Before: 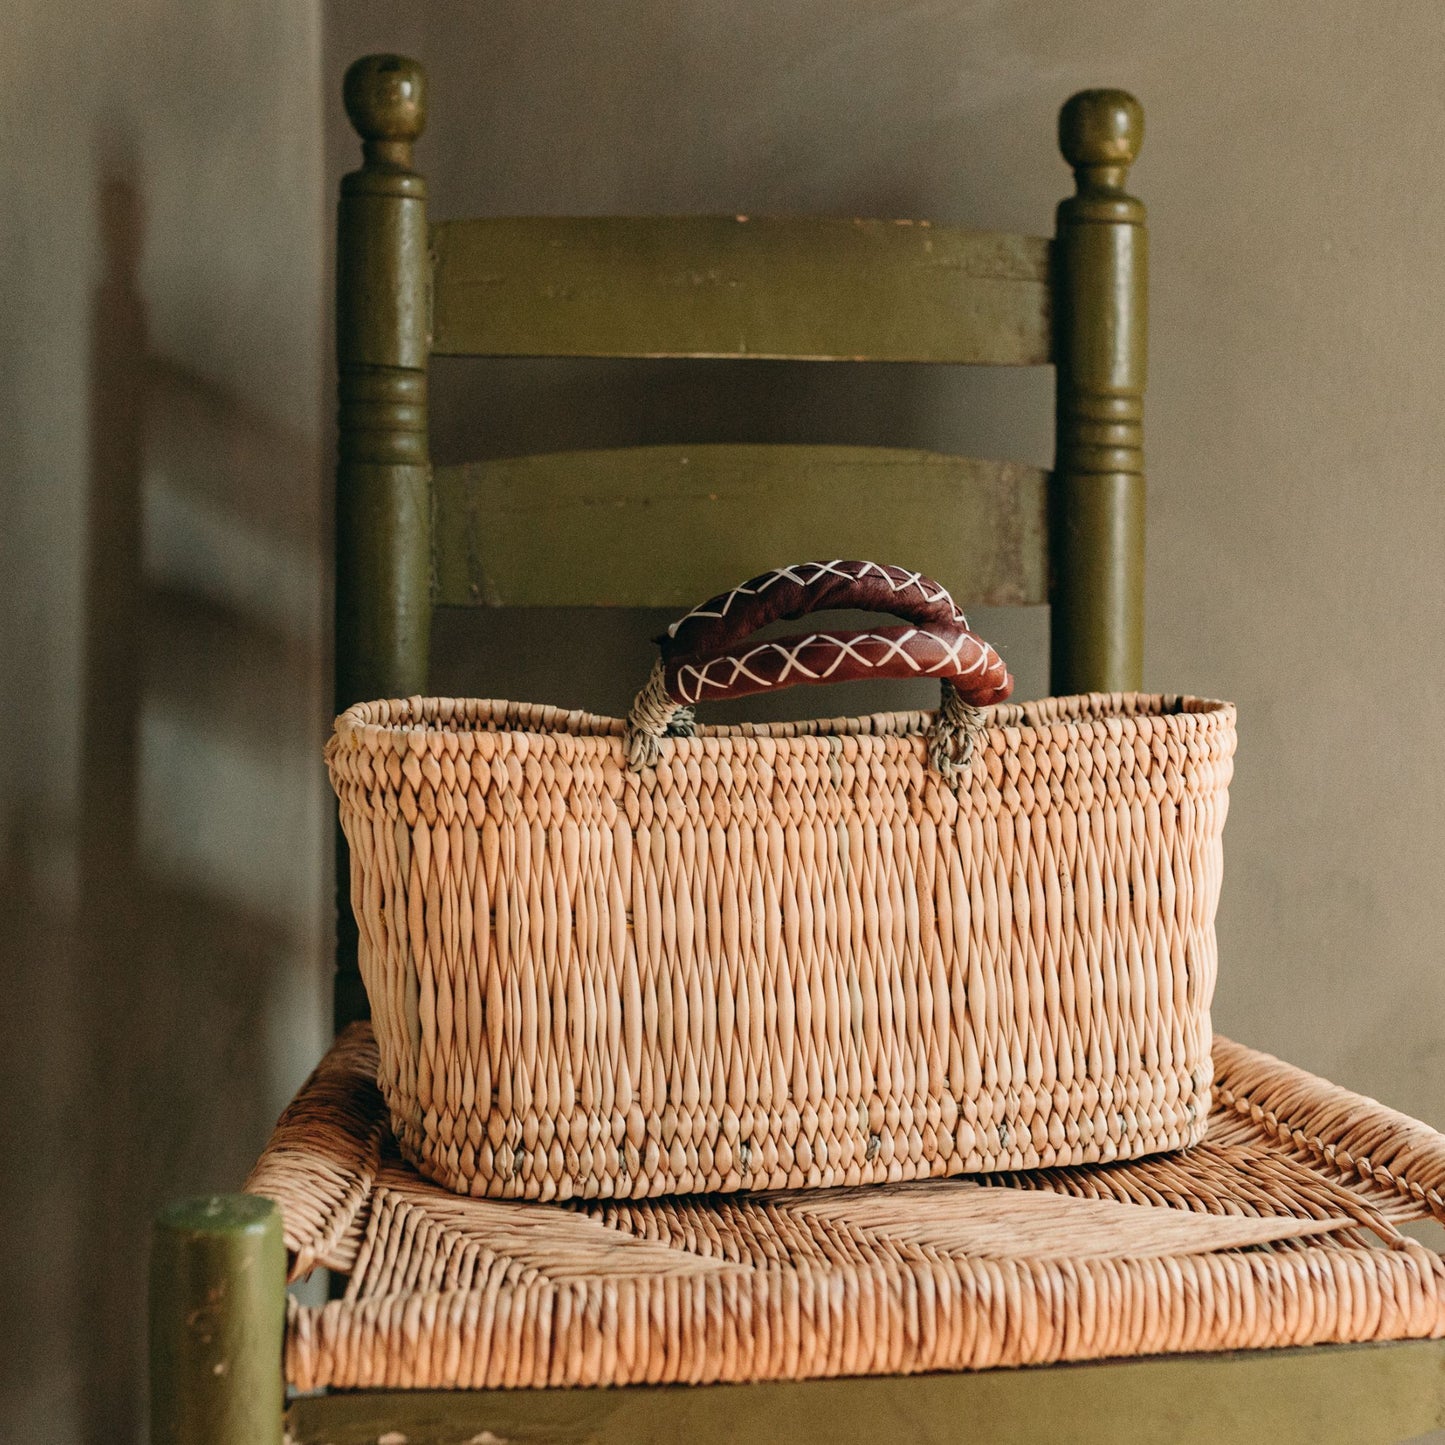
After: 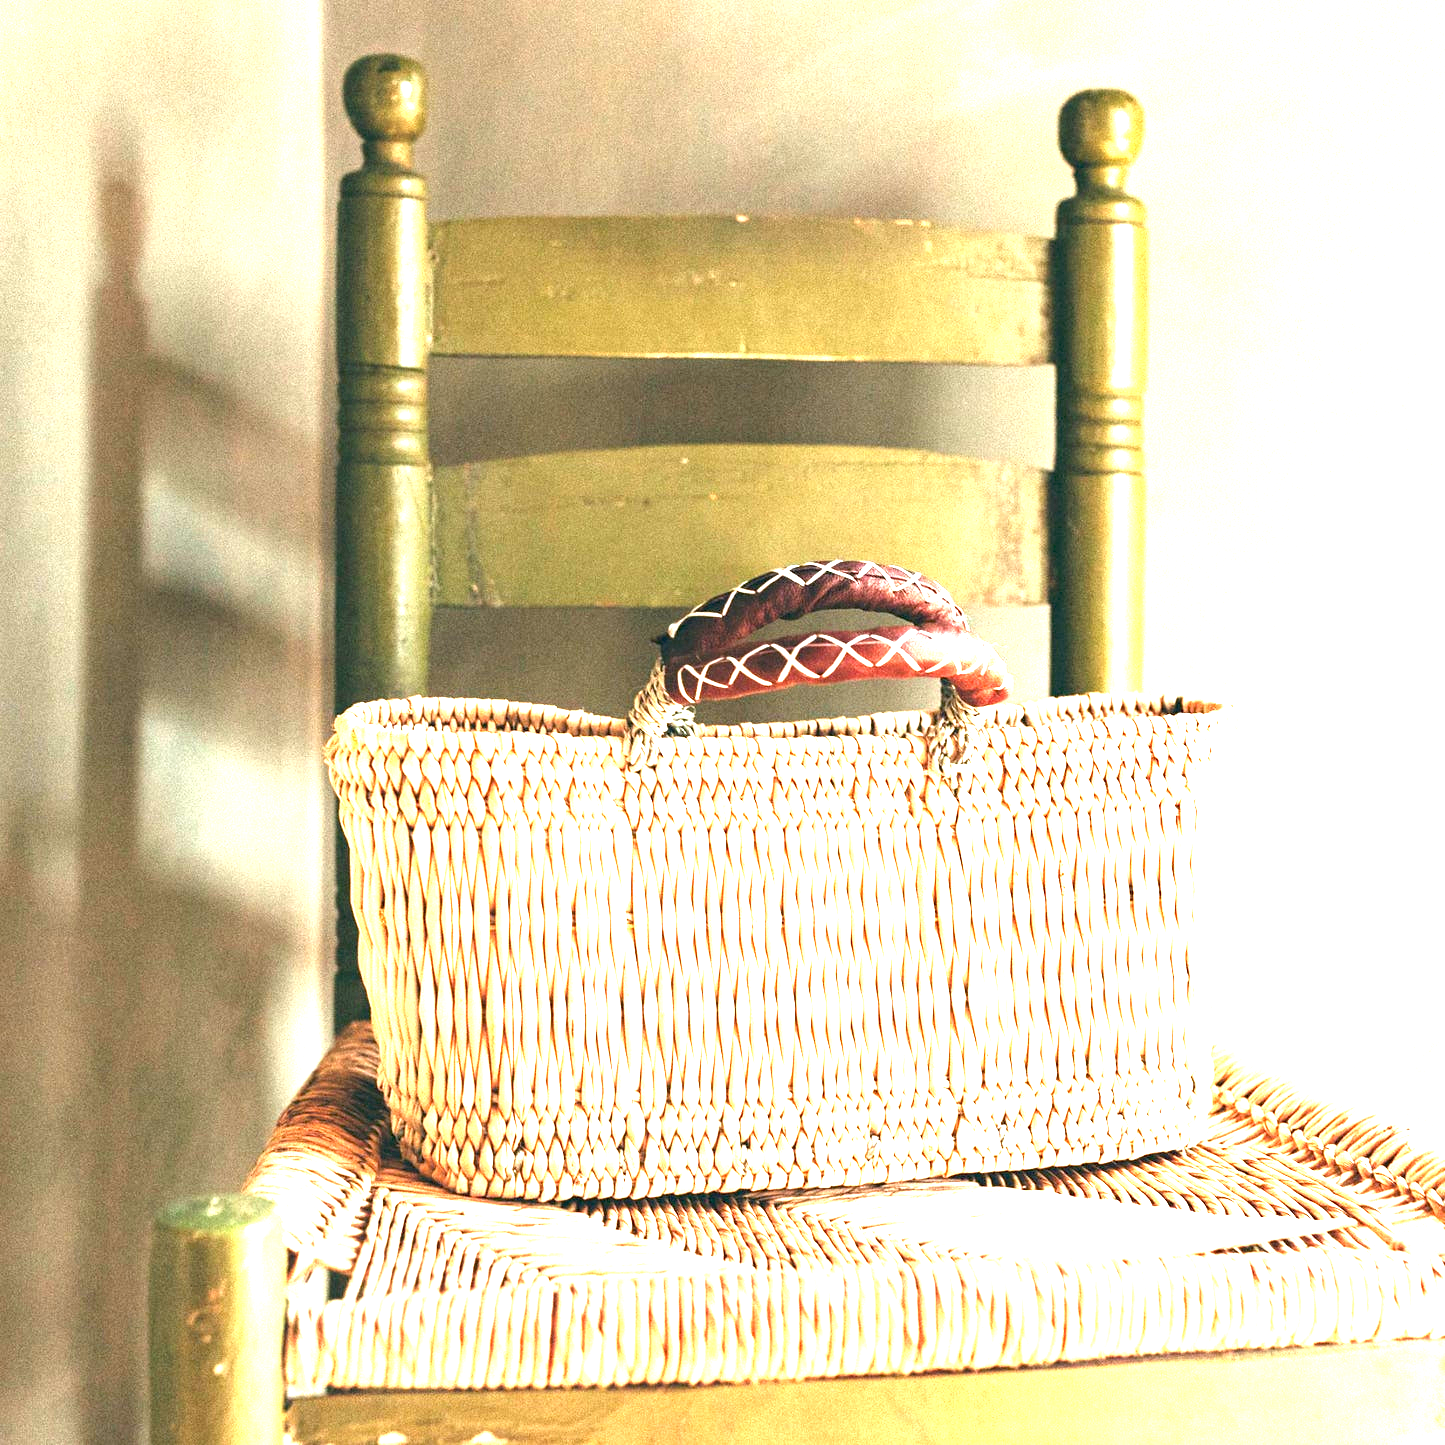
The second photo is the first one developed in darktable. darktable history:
exposure: exposure 2.999 EV, compensate exposure bias true, compensate highlight preservation false
